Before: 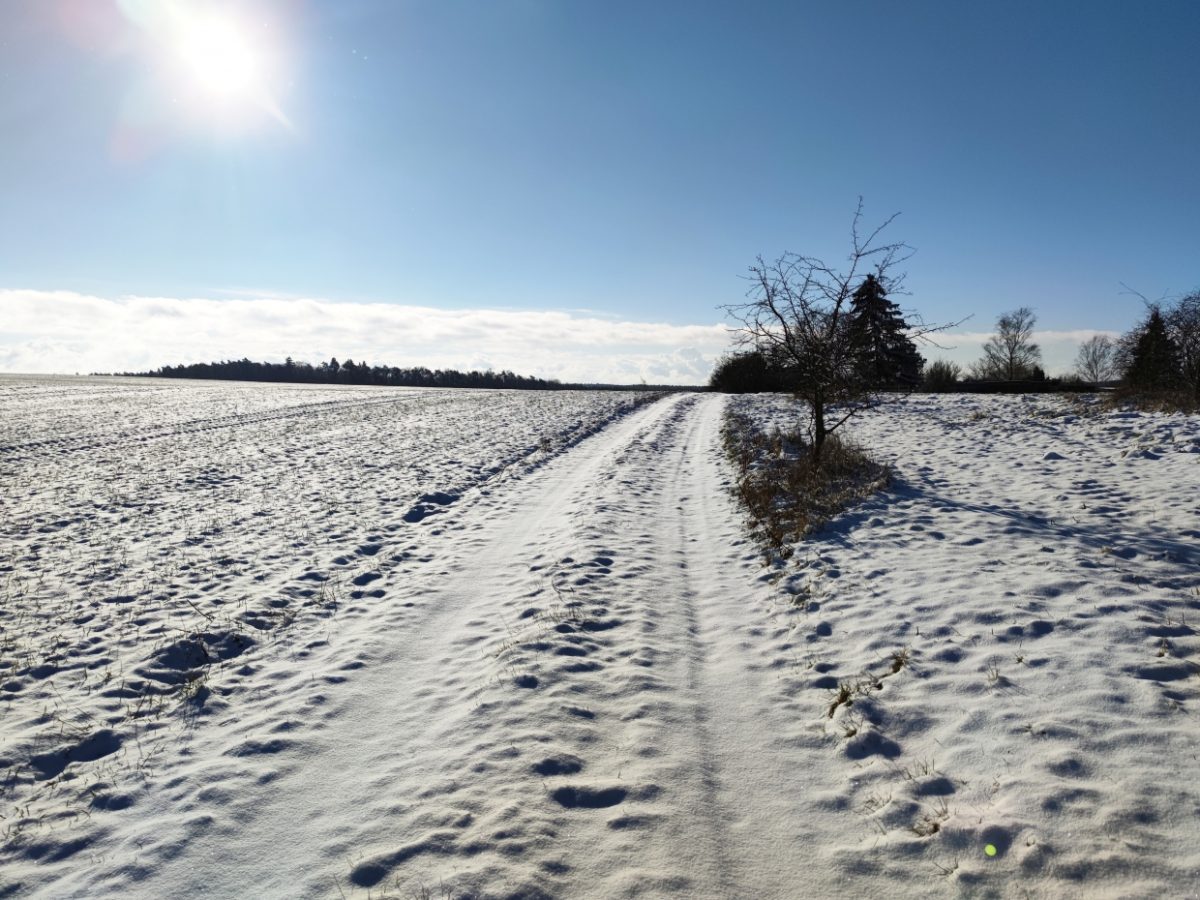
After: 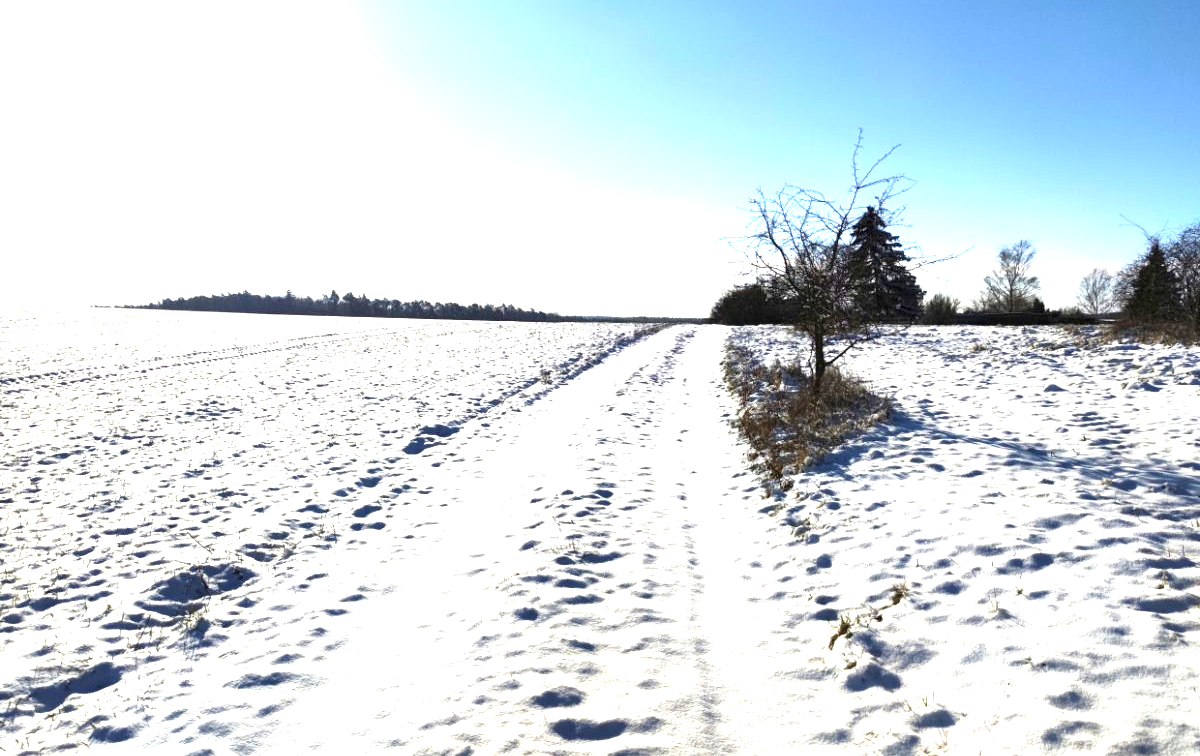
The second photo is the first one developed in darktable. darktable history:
crop: top 7.625%, bottom 8.027%
exposure: black level correction 0.001, exposure 1.646 EV, compensate exposure bias true, compensate highlight preservation false
